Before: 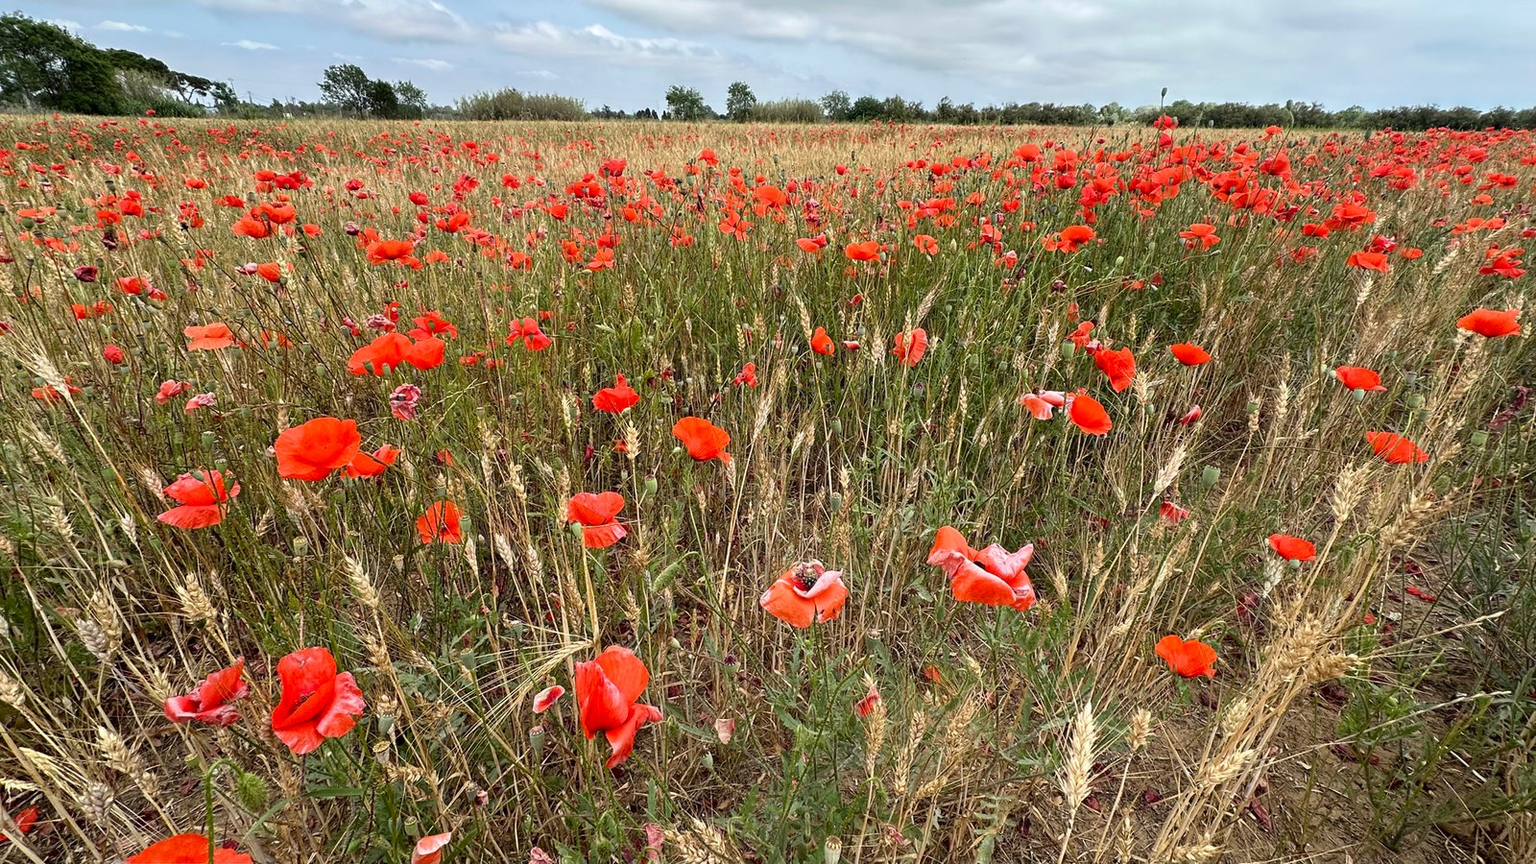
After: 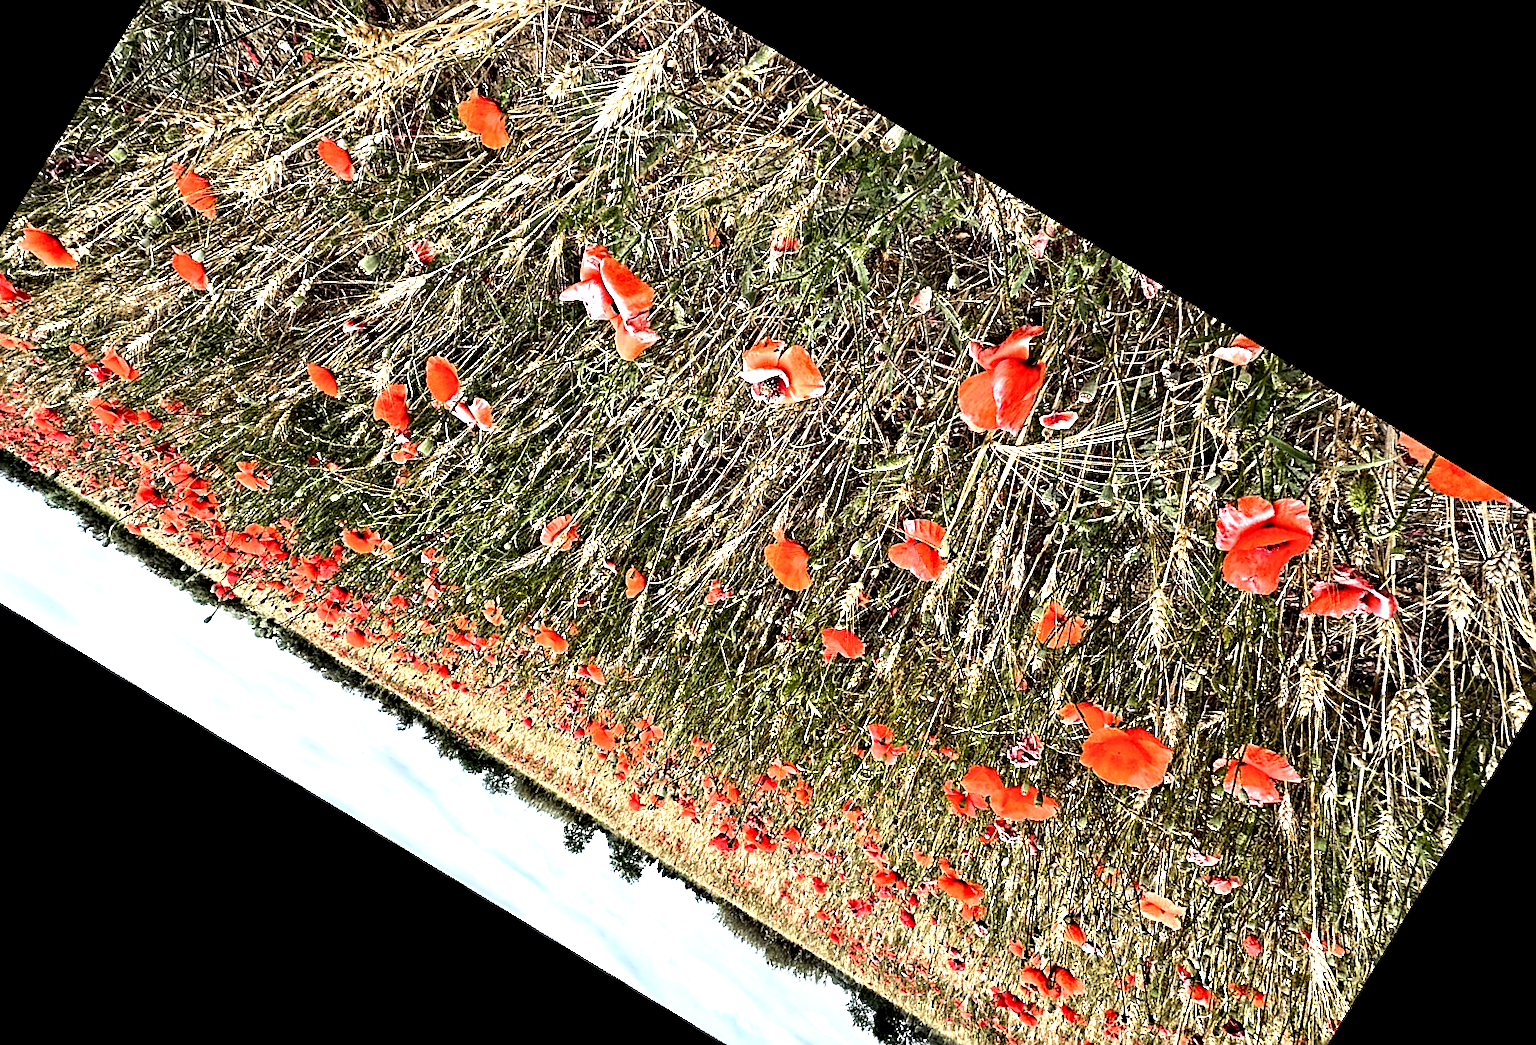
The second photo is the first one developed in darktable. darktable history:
tone equalizer: -8 EV -1.08 EV, -7 EV -1.01 EV, -6 EV -0.867 EV, -5 EV -0.578 EV, -3 EV 0.578 EV, -2 EV 0.867 EV, -1 EV 1.01 EV, +0 EV 1.08 EV, edges refinement/feathering 500, mask exposure compensation -1.57 EV, preserve details no
contrast equalizer: y [[0.511, 0.558, 0.631, 0.632, 0.559, 0.512], [0.5 ×6], [0.507, 0.559, 0.627, 0.644, 0.647, 0.647], [0 ×6], [0 ×6]]
crop and rotate: angle 148.68°, left 9.111%, top 15.603%, right 4.588%, bottom 17.041%
sharpen: on, module defaults
